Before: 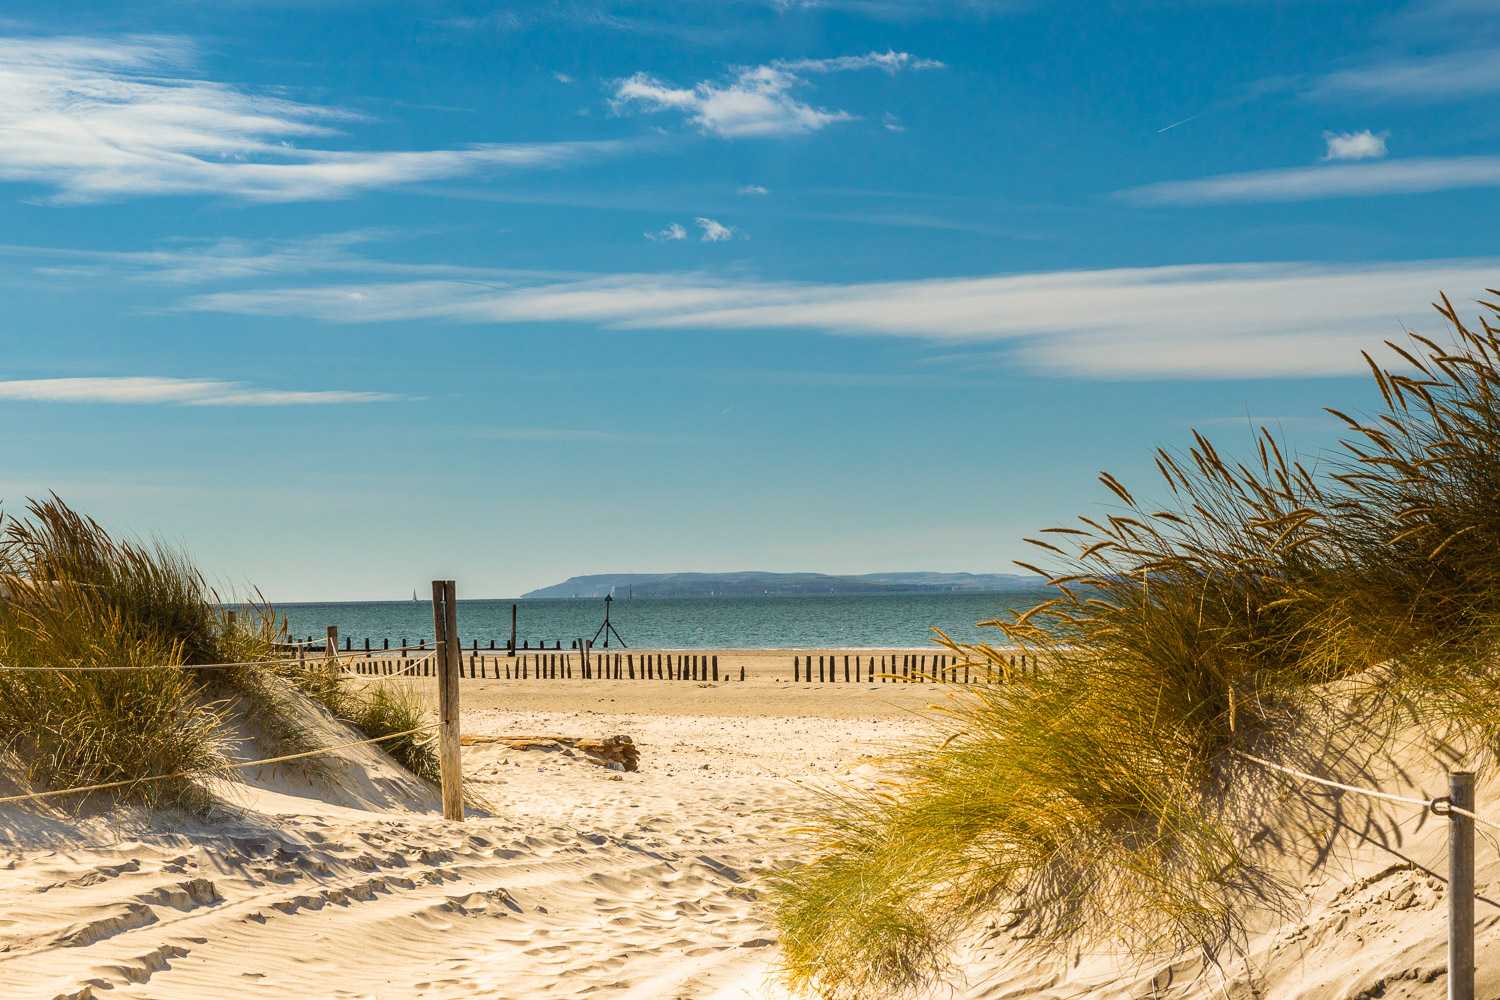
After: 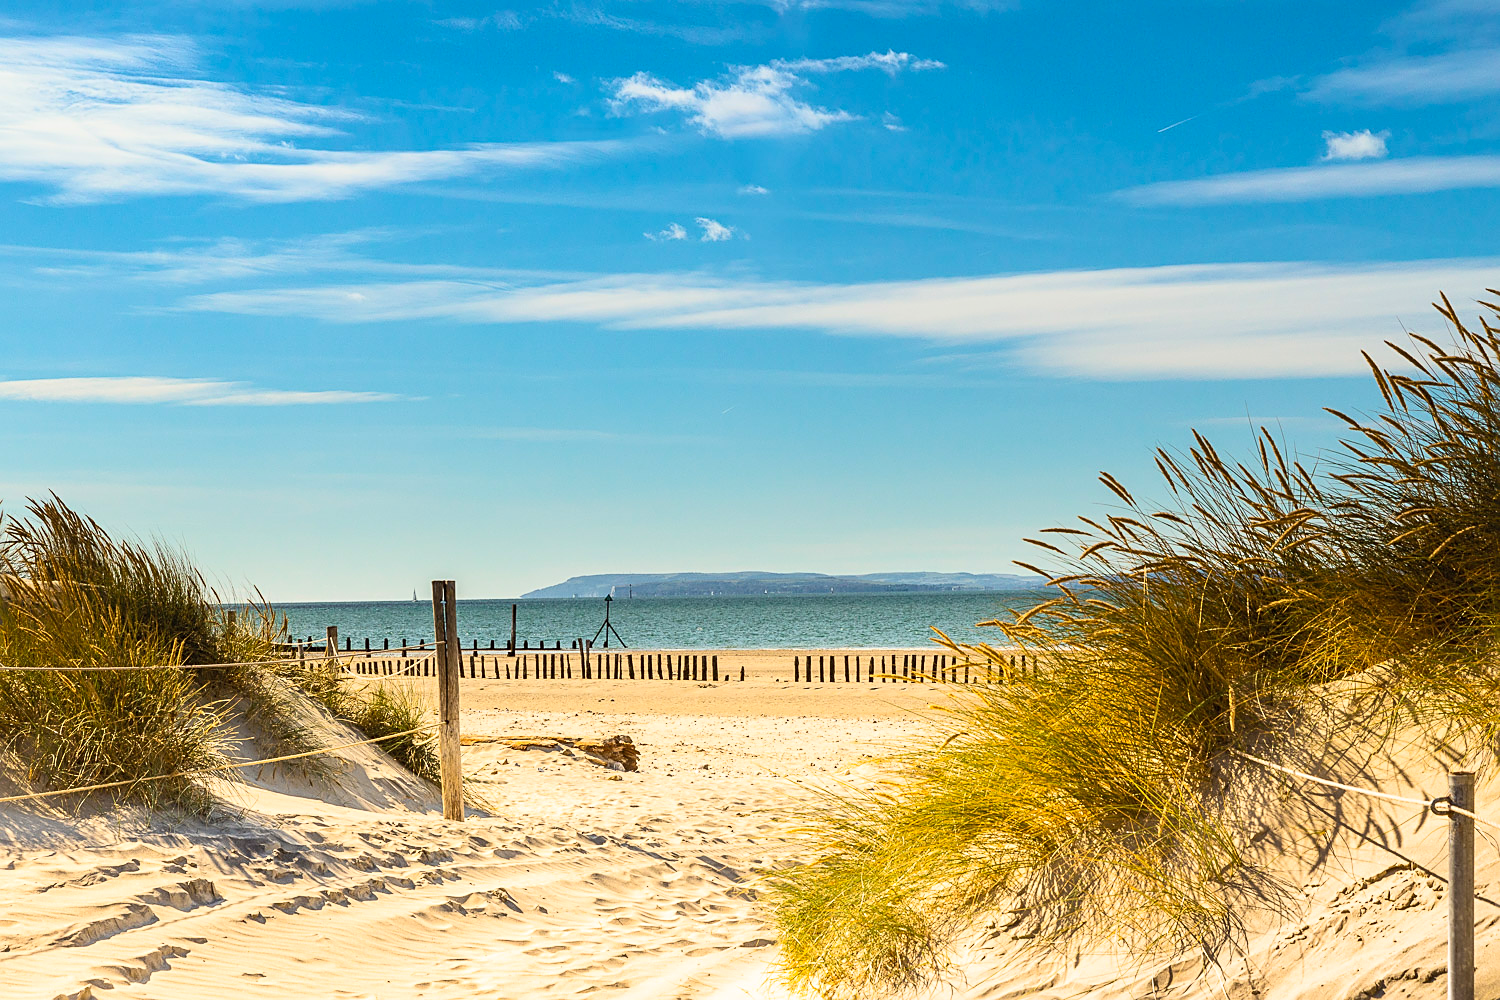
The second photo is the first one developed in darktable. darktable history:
contrast brightness saturation: contrast 0.205, brightness 0.163, saturation 0.219
sharpen: on, module defaults
